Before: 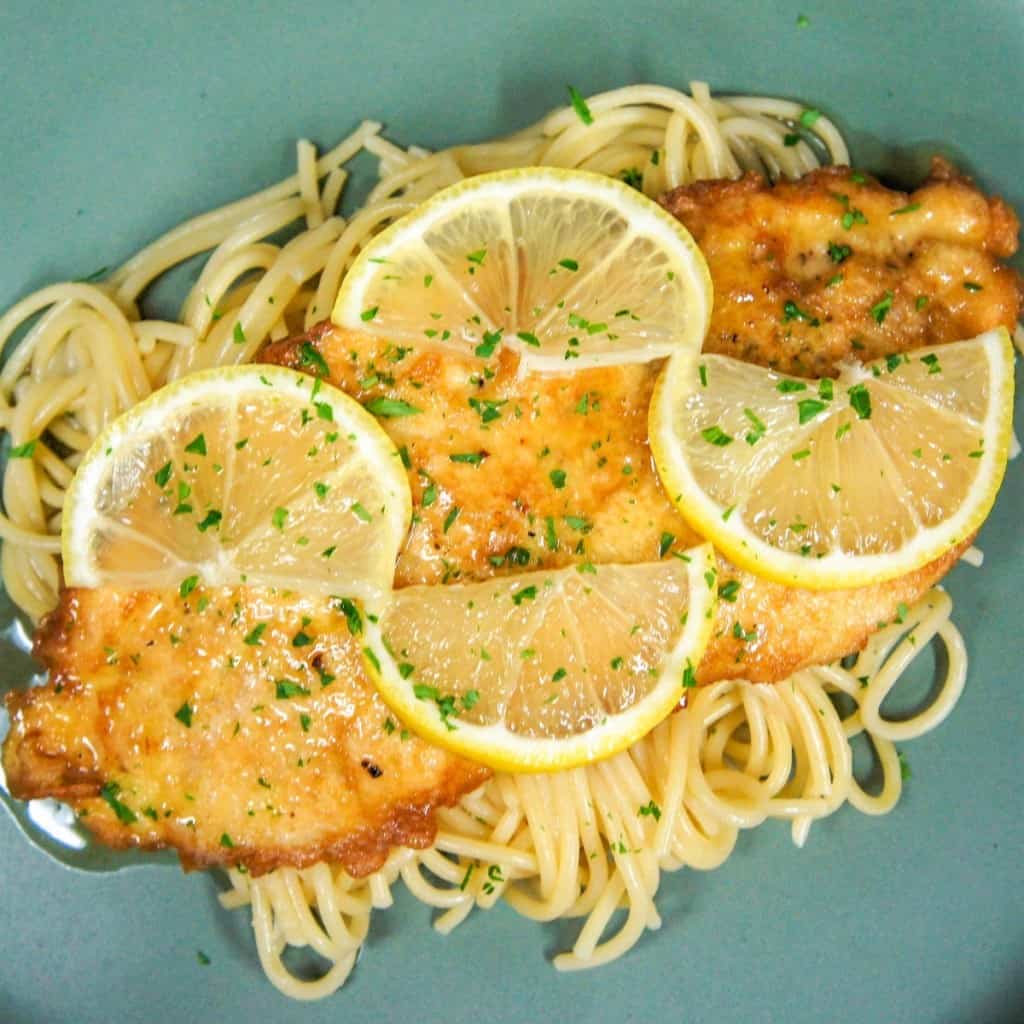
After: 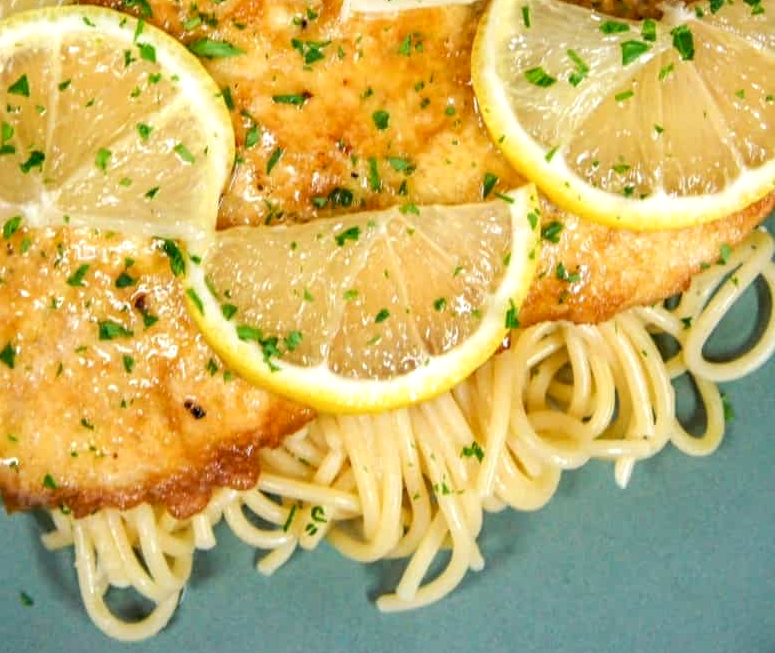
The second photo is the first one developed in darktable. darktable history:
local contrast: detail 130%
crop and rotate: left 17.299%, top 35.115%, right 7.015%, bottom 1.024%
